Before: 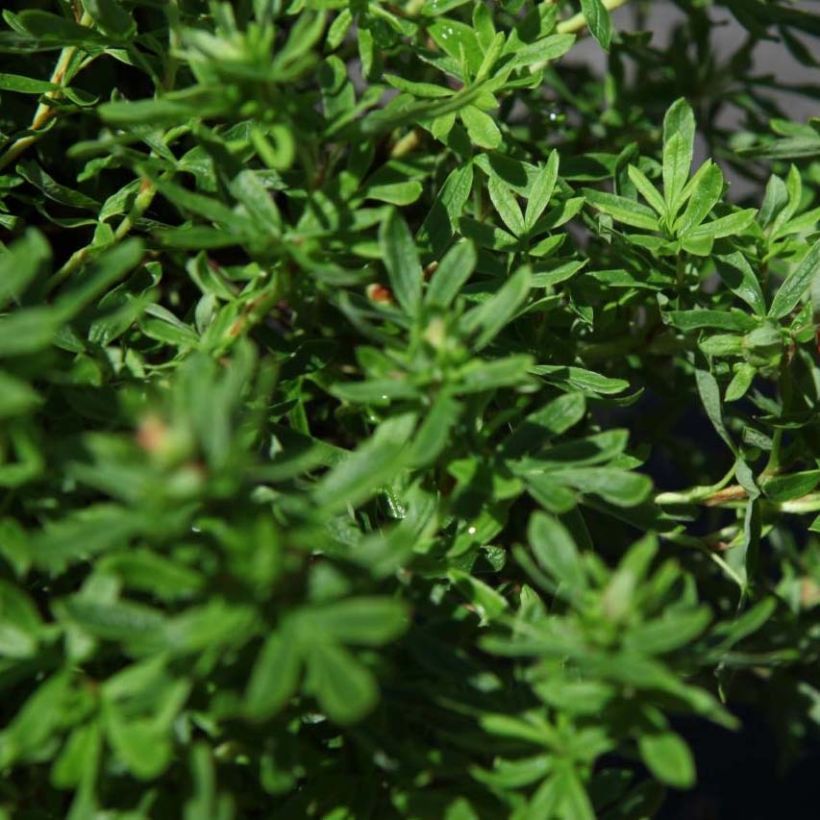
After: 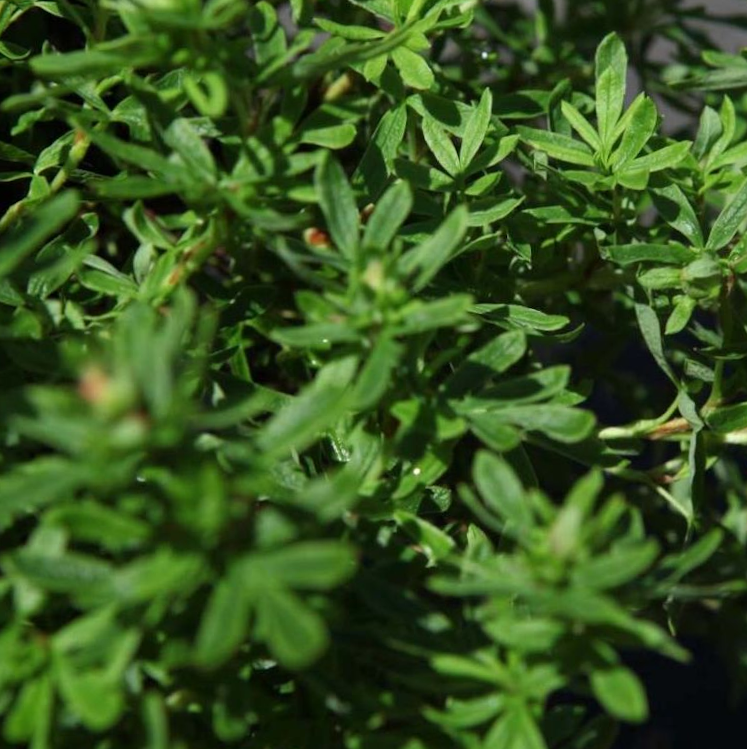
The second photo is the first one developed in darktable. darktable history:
crop and rotate: angle 1.81°, left 5.968%, top 5.705%
